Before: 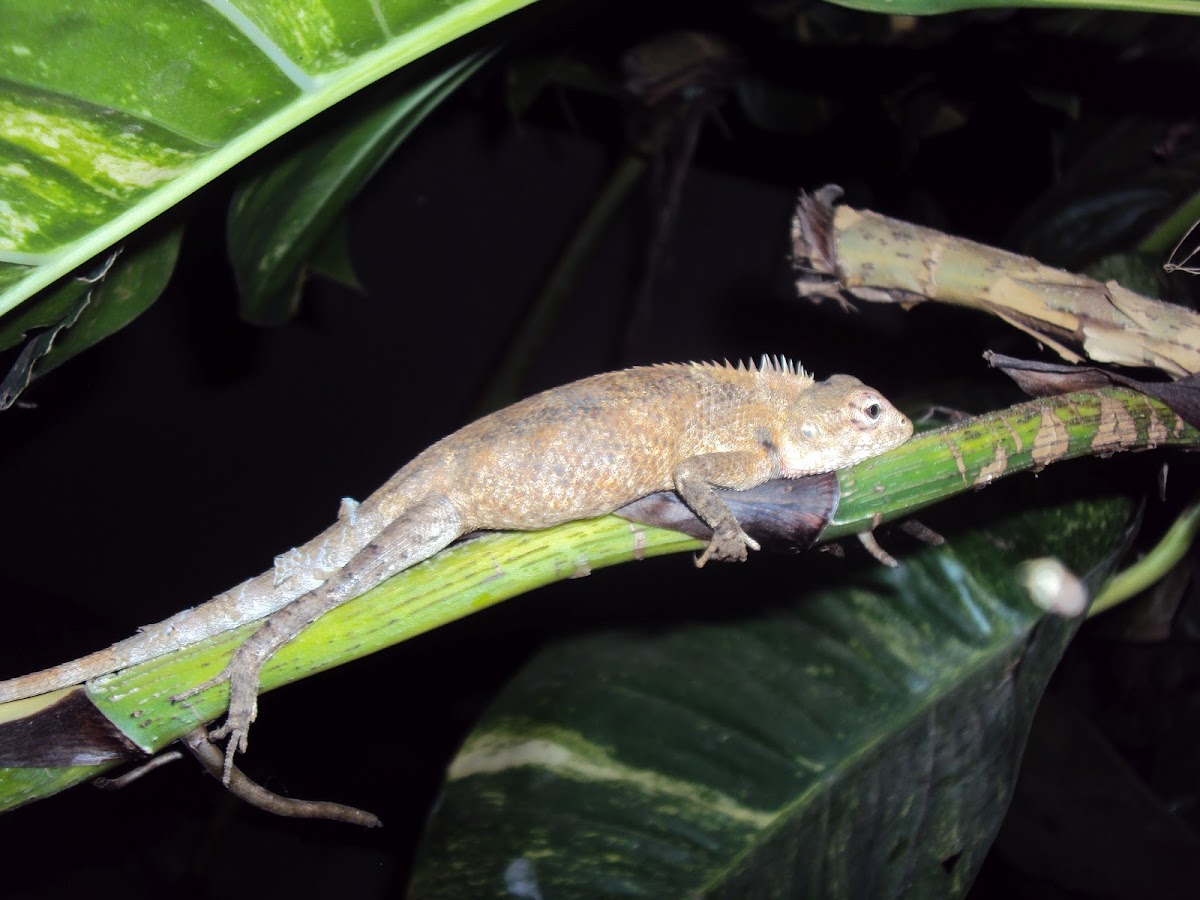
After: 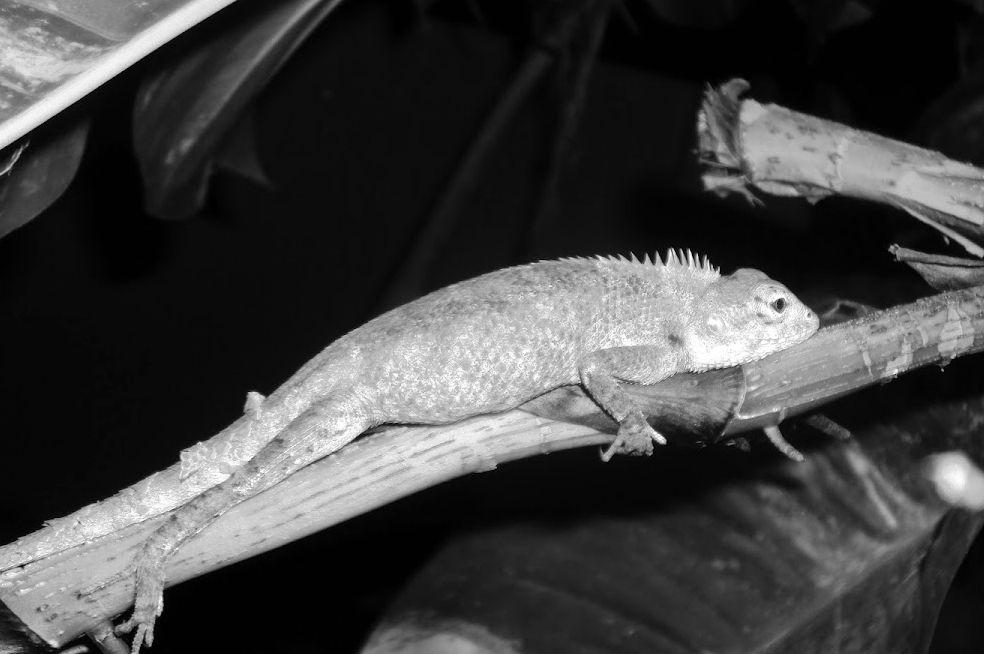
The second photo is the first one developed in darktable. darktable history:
crop: left 7.856%, top 11.836%, right 10.12%, bottom 15.387%
monochrome: on, module defaults
contrast brightness saturation: saturation -0.05
